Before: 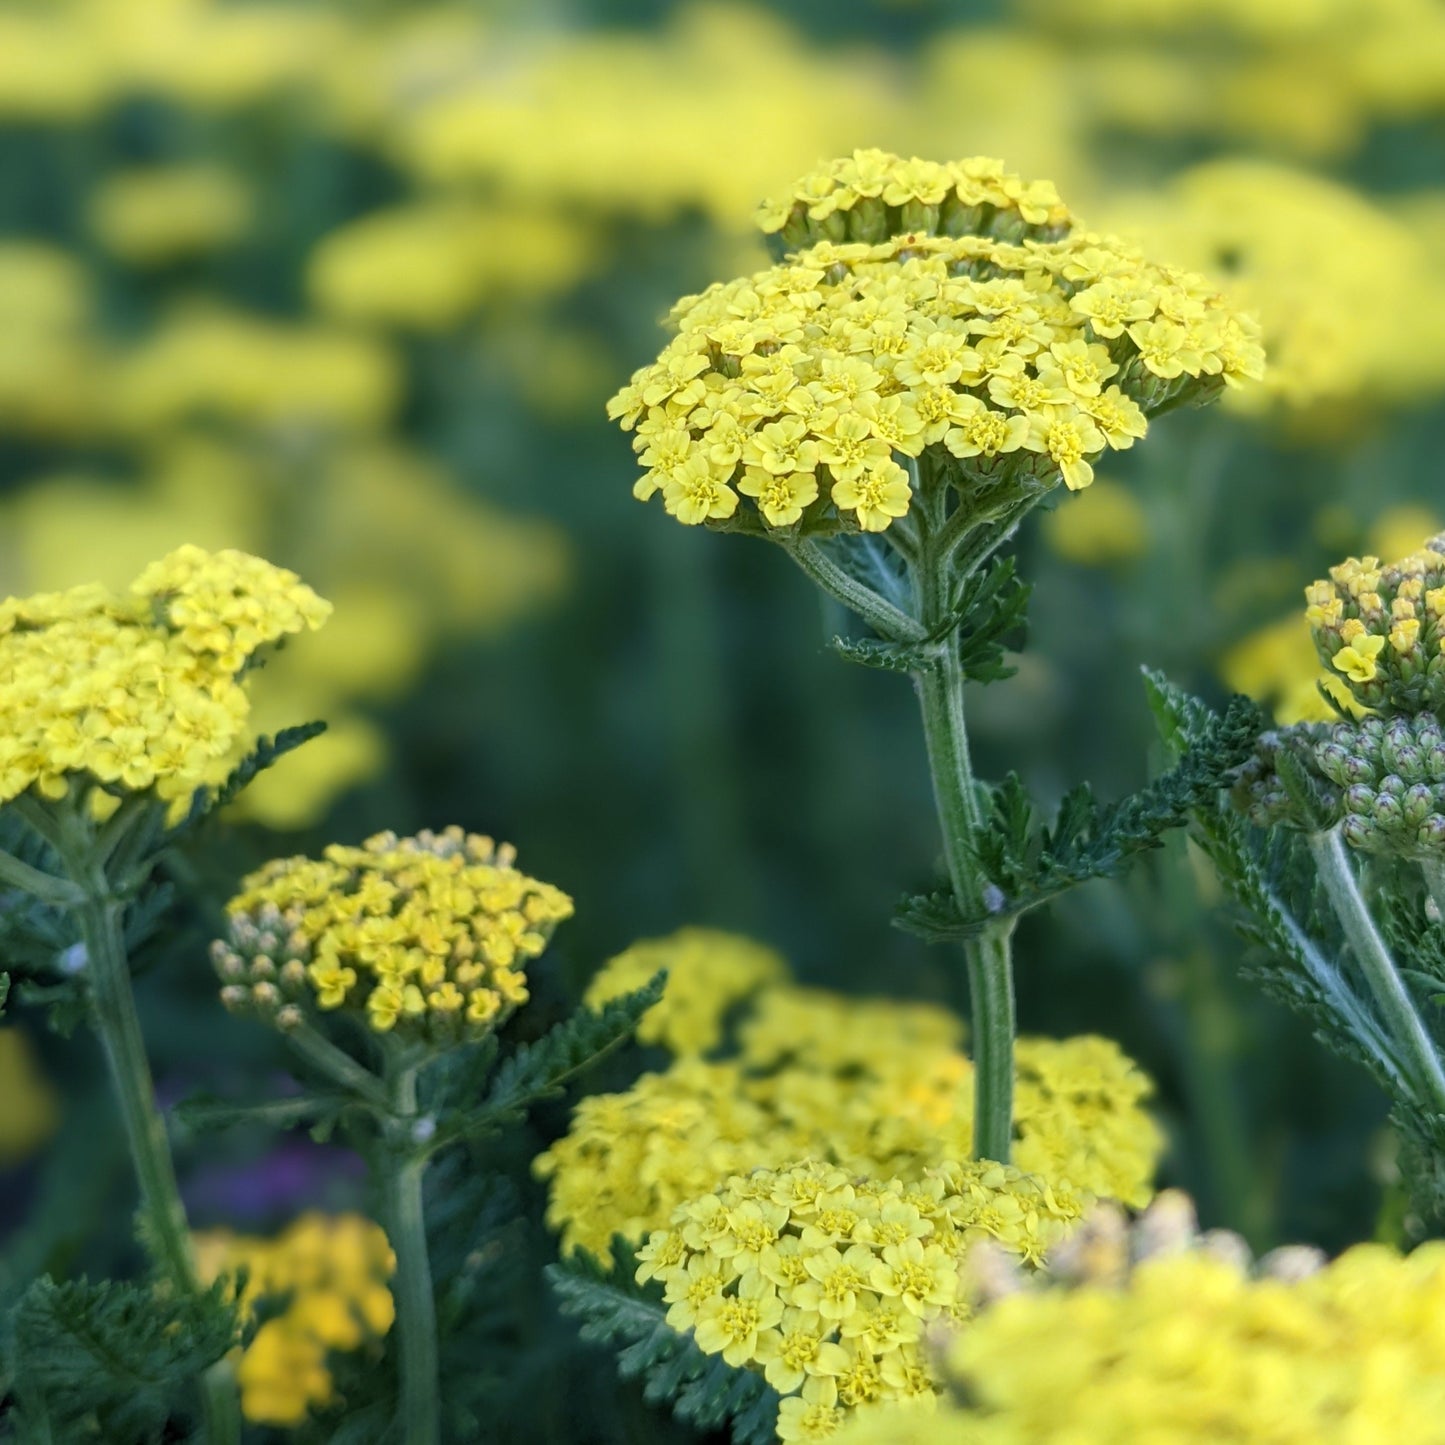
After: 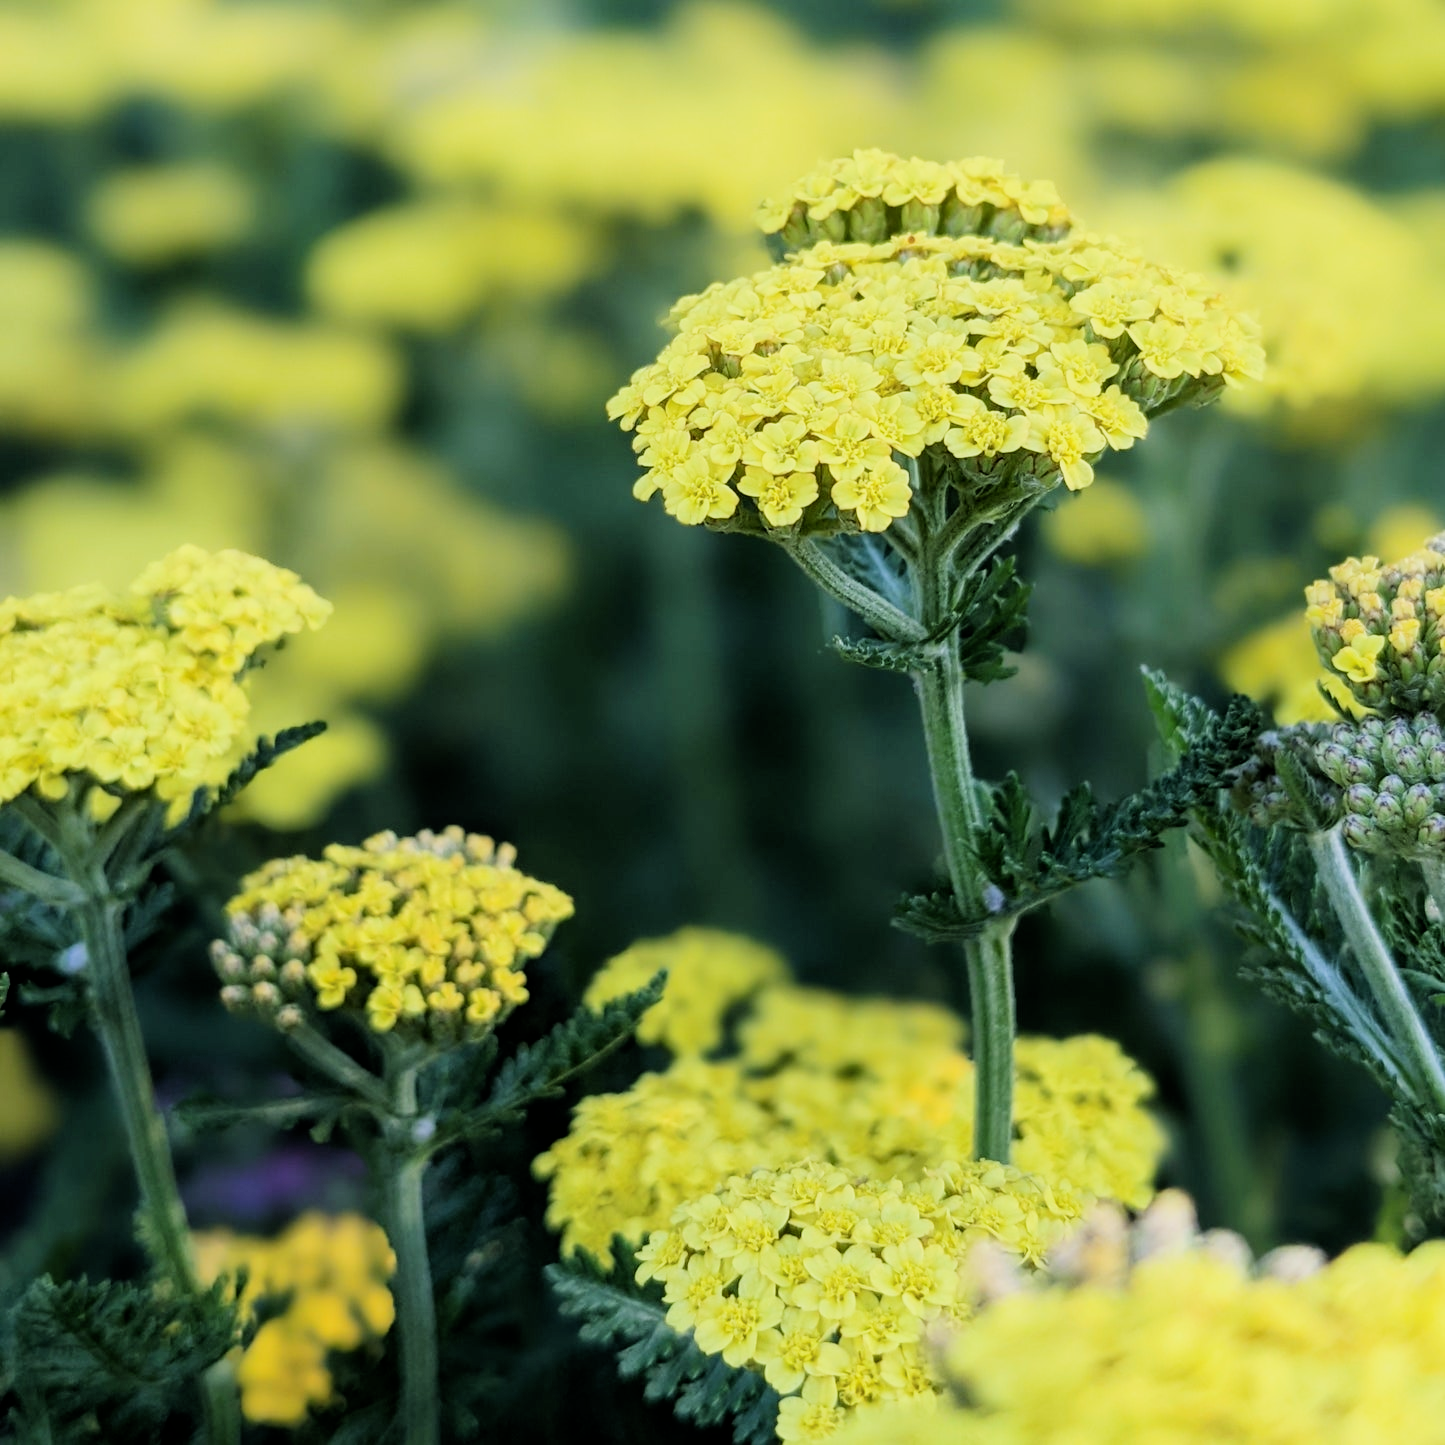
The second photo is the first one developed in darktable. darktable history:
exposure: black level correction 0.002, exposure 0.296 EV, compensate highlight preservation false
filmic rgb: black relative exposure -5.06 EV, white relative exposure 3.97 EV, threshold 5.95 EV, hardness 2.89, contrast 1.297, enable highlight reconstruction true
